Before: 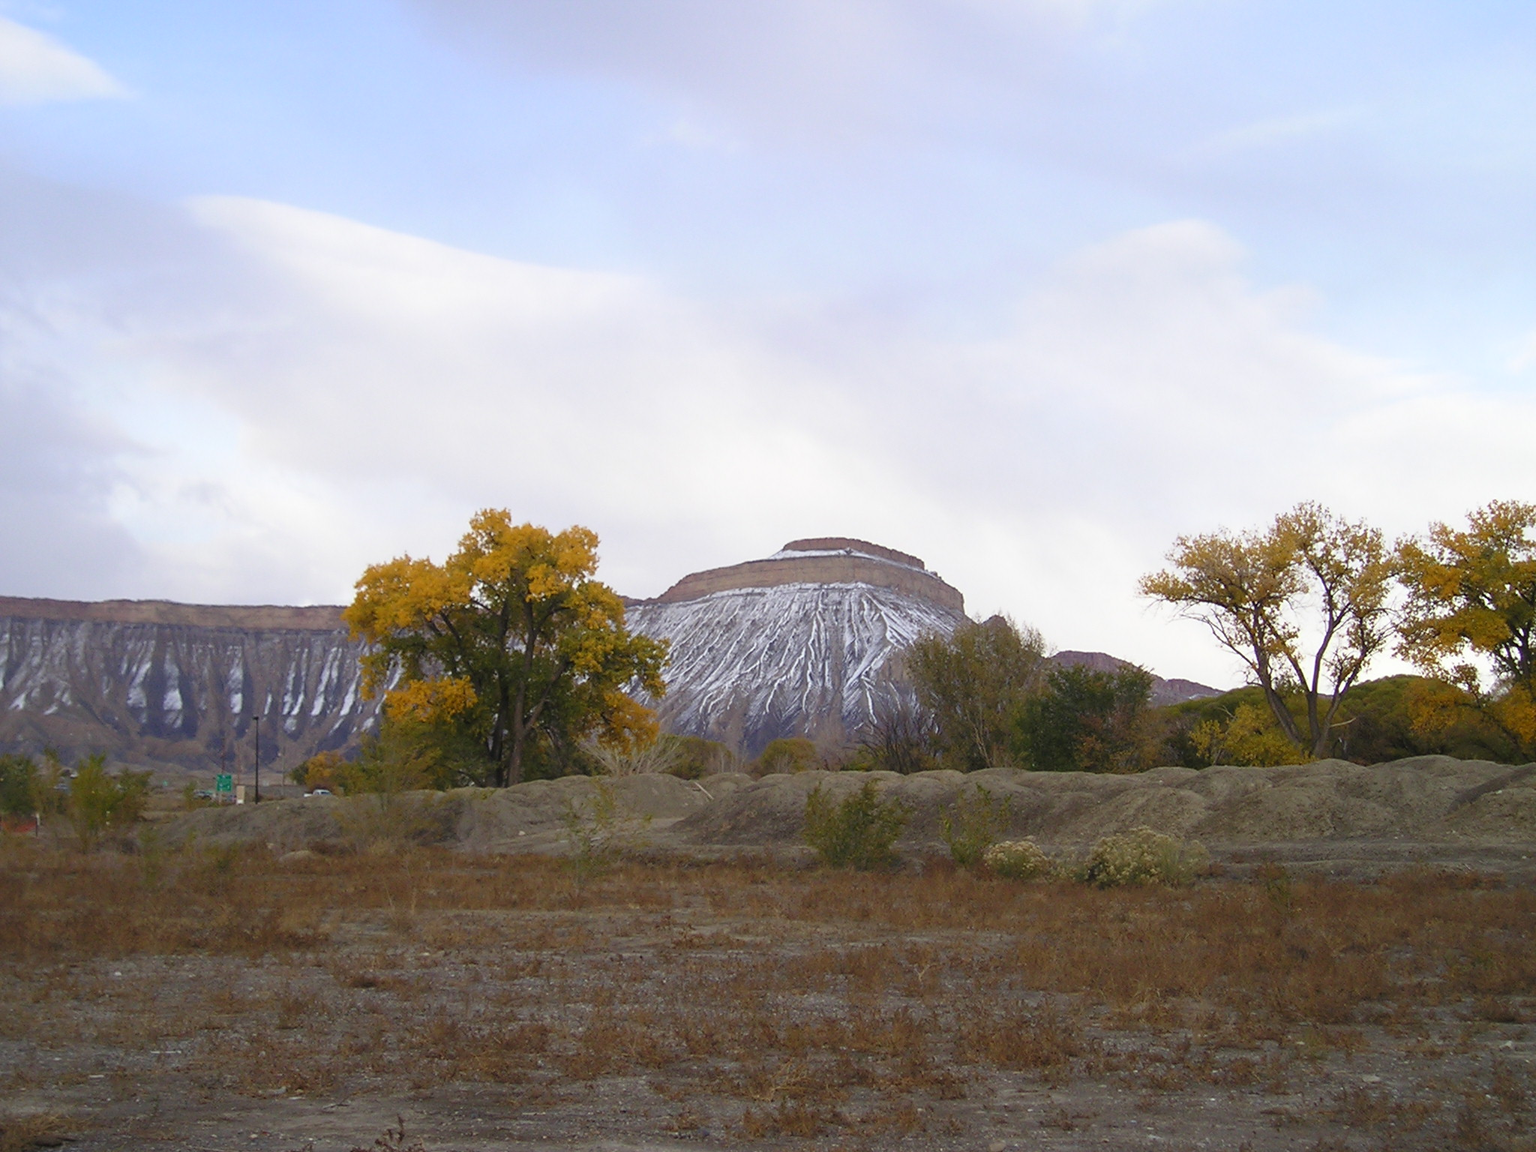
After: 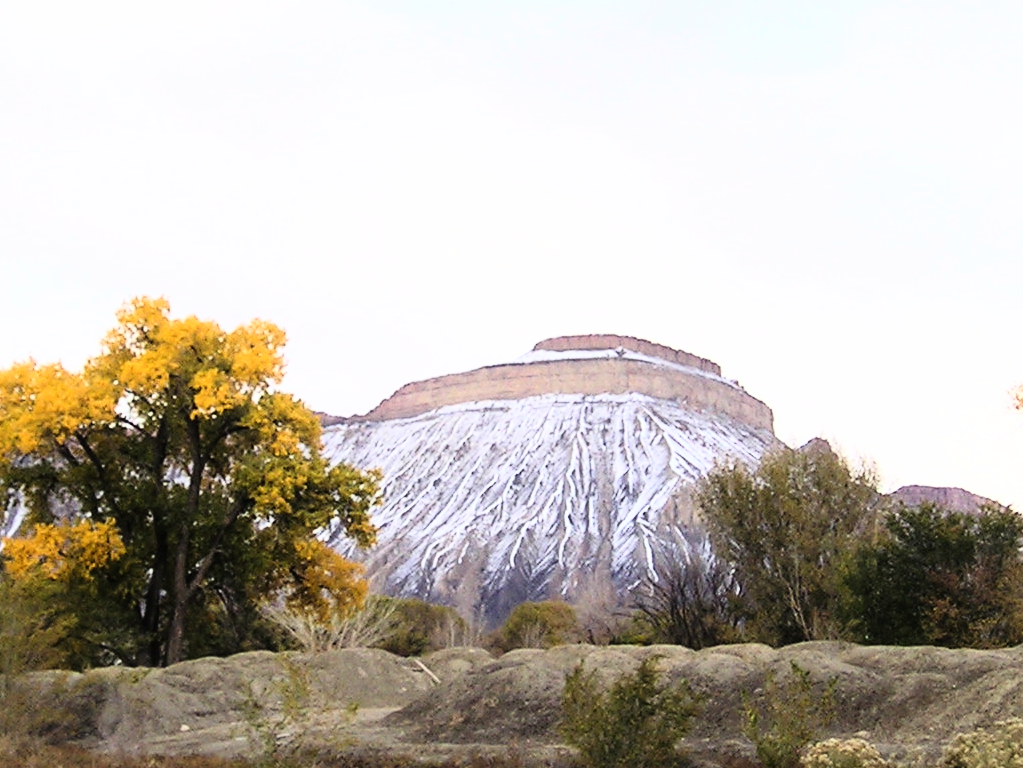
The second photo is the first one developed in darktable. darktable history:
crop: left 25%, top 25%, right 25%, bottom 25%
rgb curve: curves: ch0 [(0, 0) (0.21, 0.15) (0.24, 0.21) (0.5, 0.75) (0.75, 0.96) (0.89, 0.99) (1, 1)]; ch1 [(0, 0.02) (0.21, 0.13) (0.25, 0.2) (0.5, 0.67) (0.75, 0.9) (0.89, 0.97) (1, 1)]; ch2 [(0, 0.02) (0.21, 0.13) (0.25, 0.2) (0.5, 0.67) (0.75, 0.9) (0.89, 0.97) (1, 1)], compensate middle gray true
